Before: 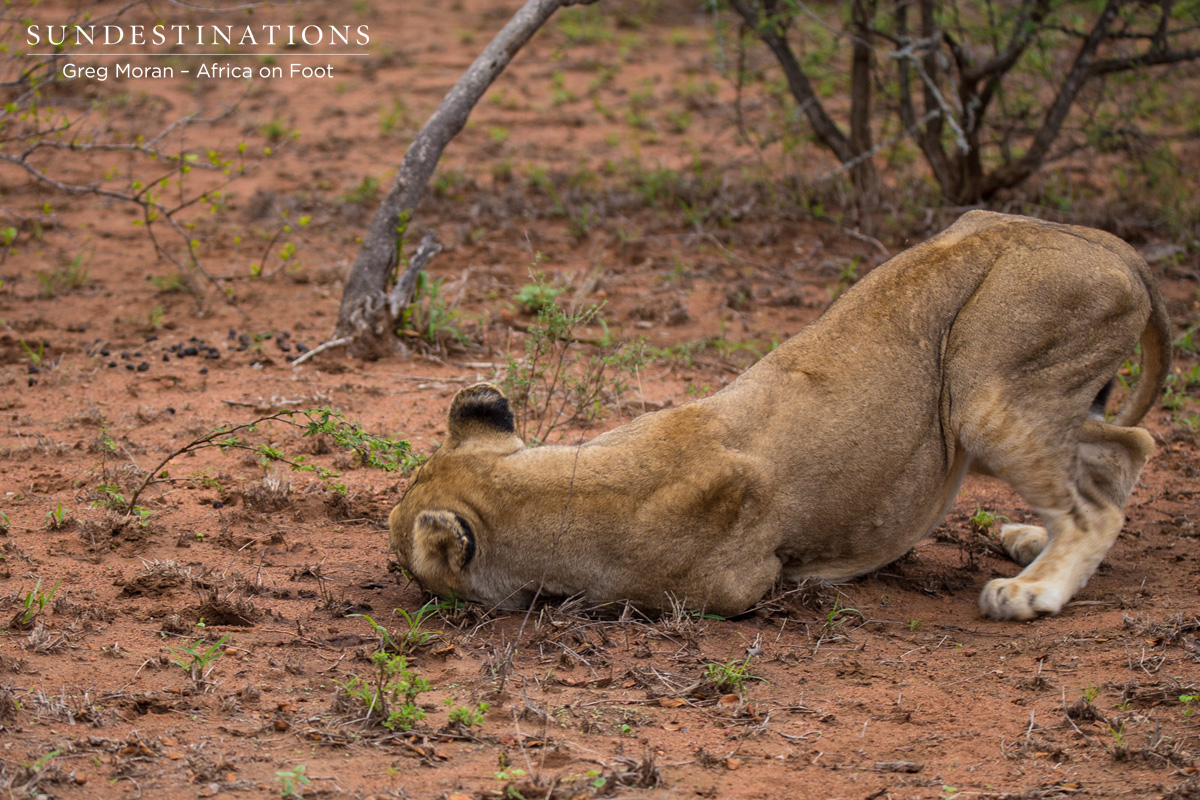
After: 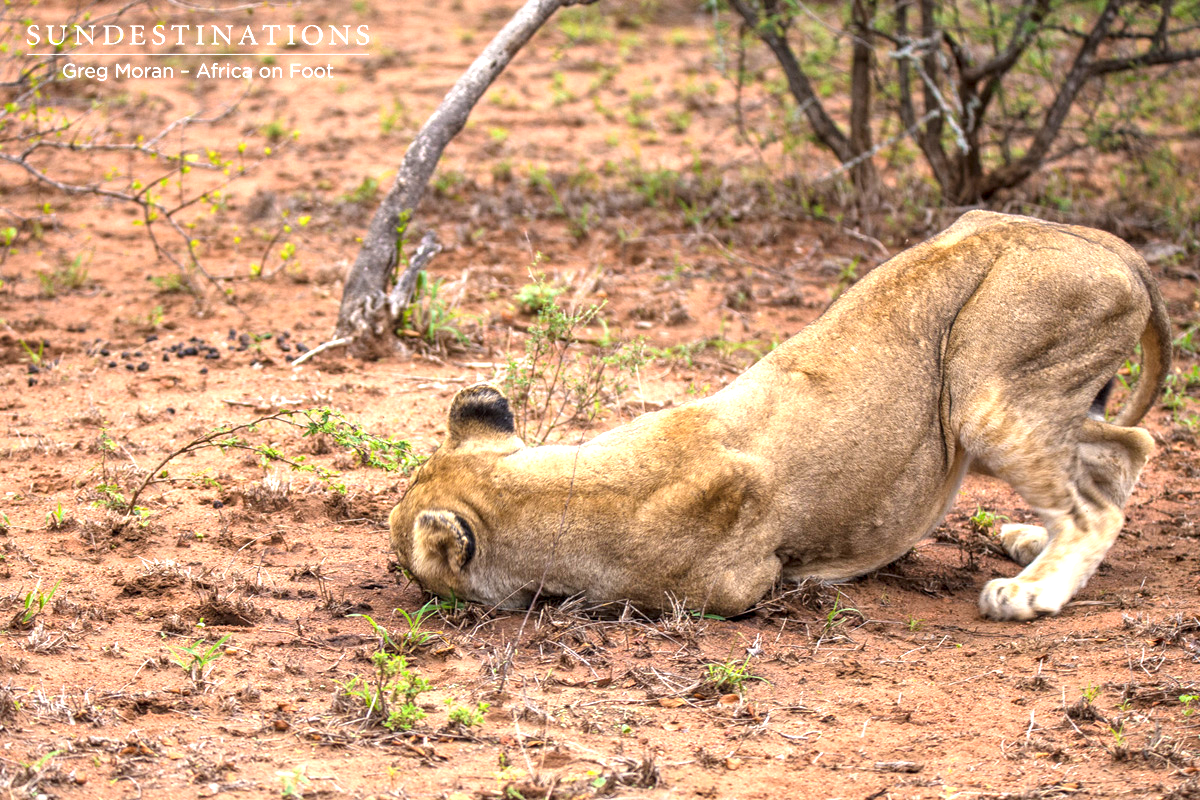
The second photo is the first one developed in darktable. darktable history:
local contrast: on, module defaults
exposure: black level correction 0, exposure 1.439 EV, compensate exposure bias true, compensate highlight preservation false
